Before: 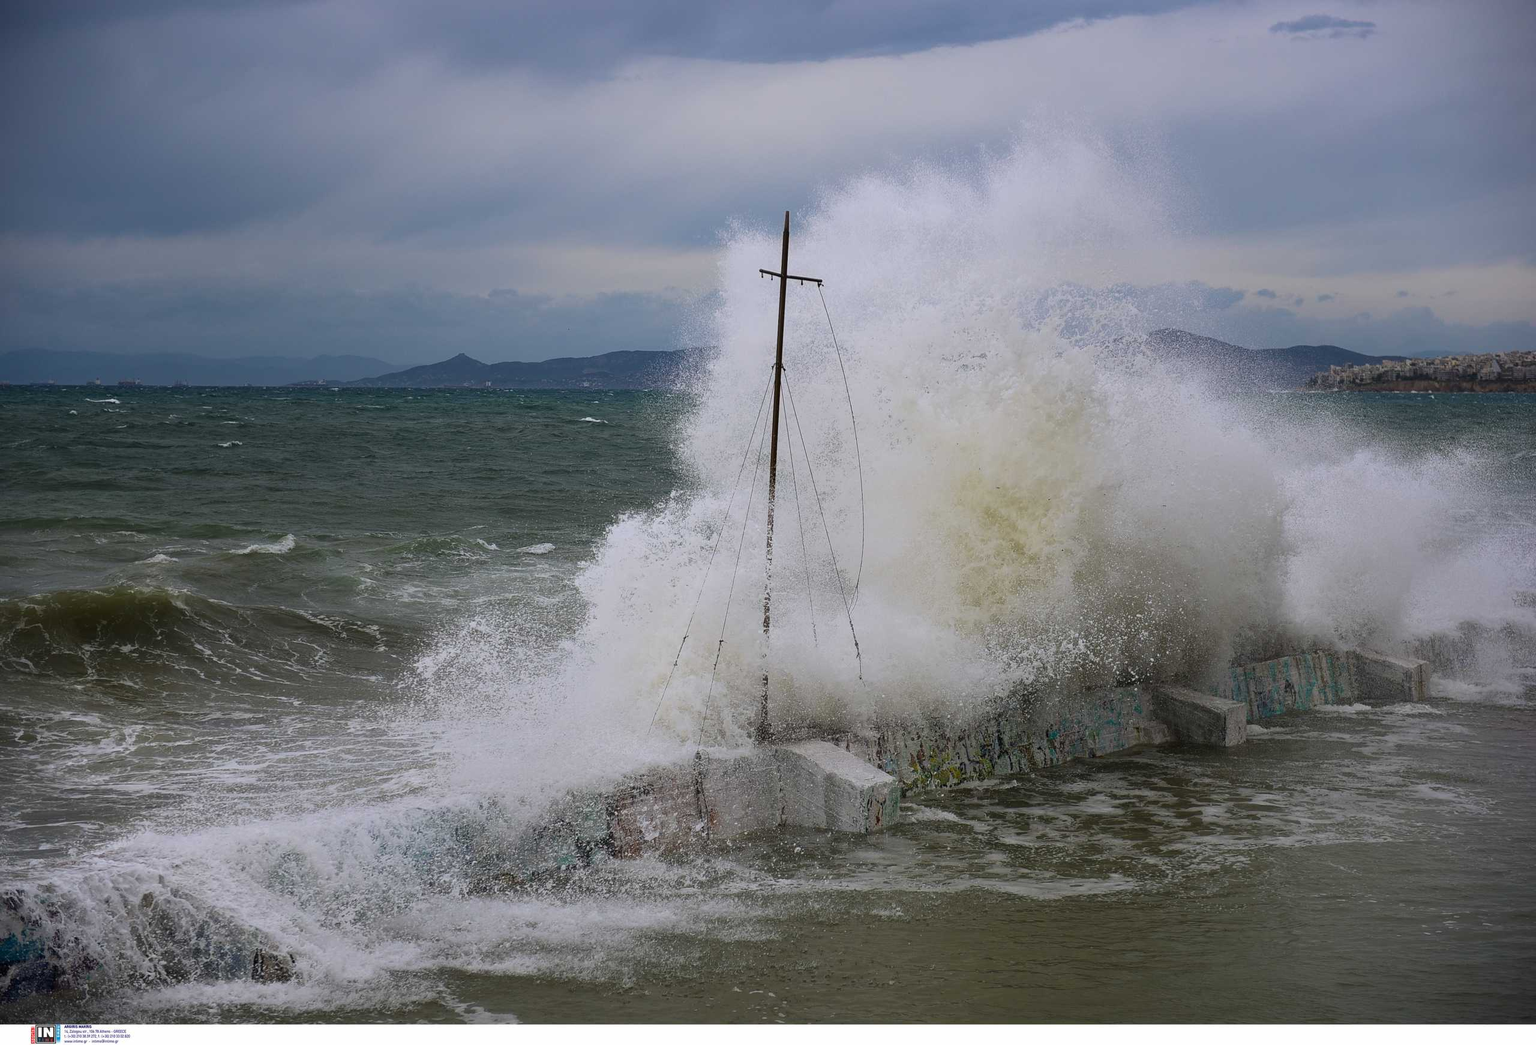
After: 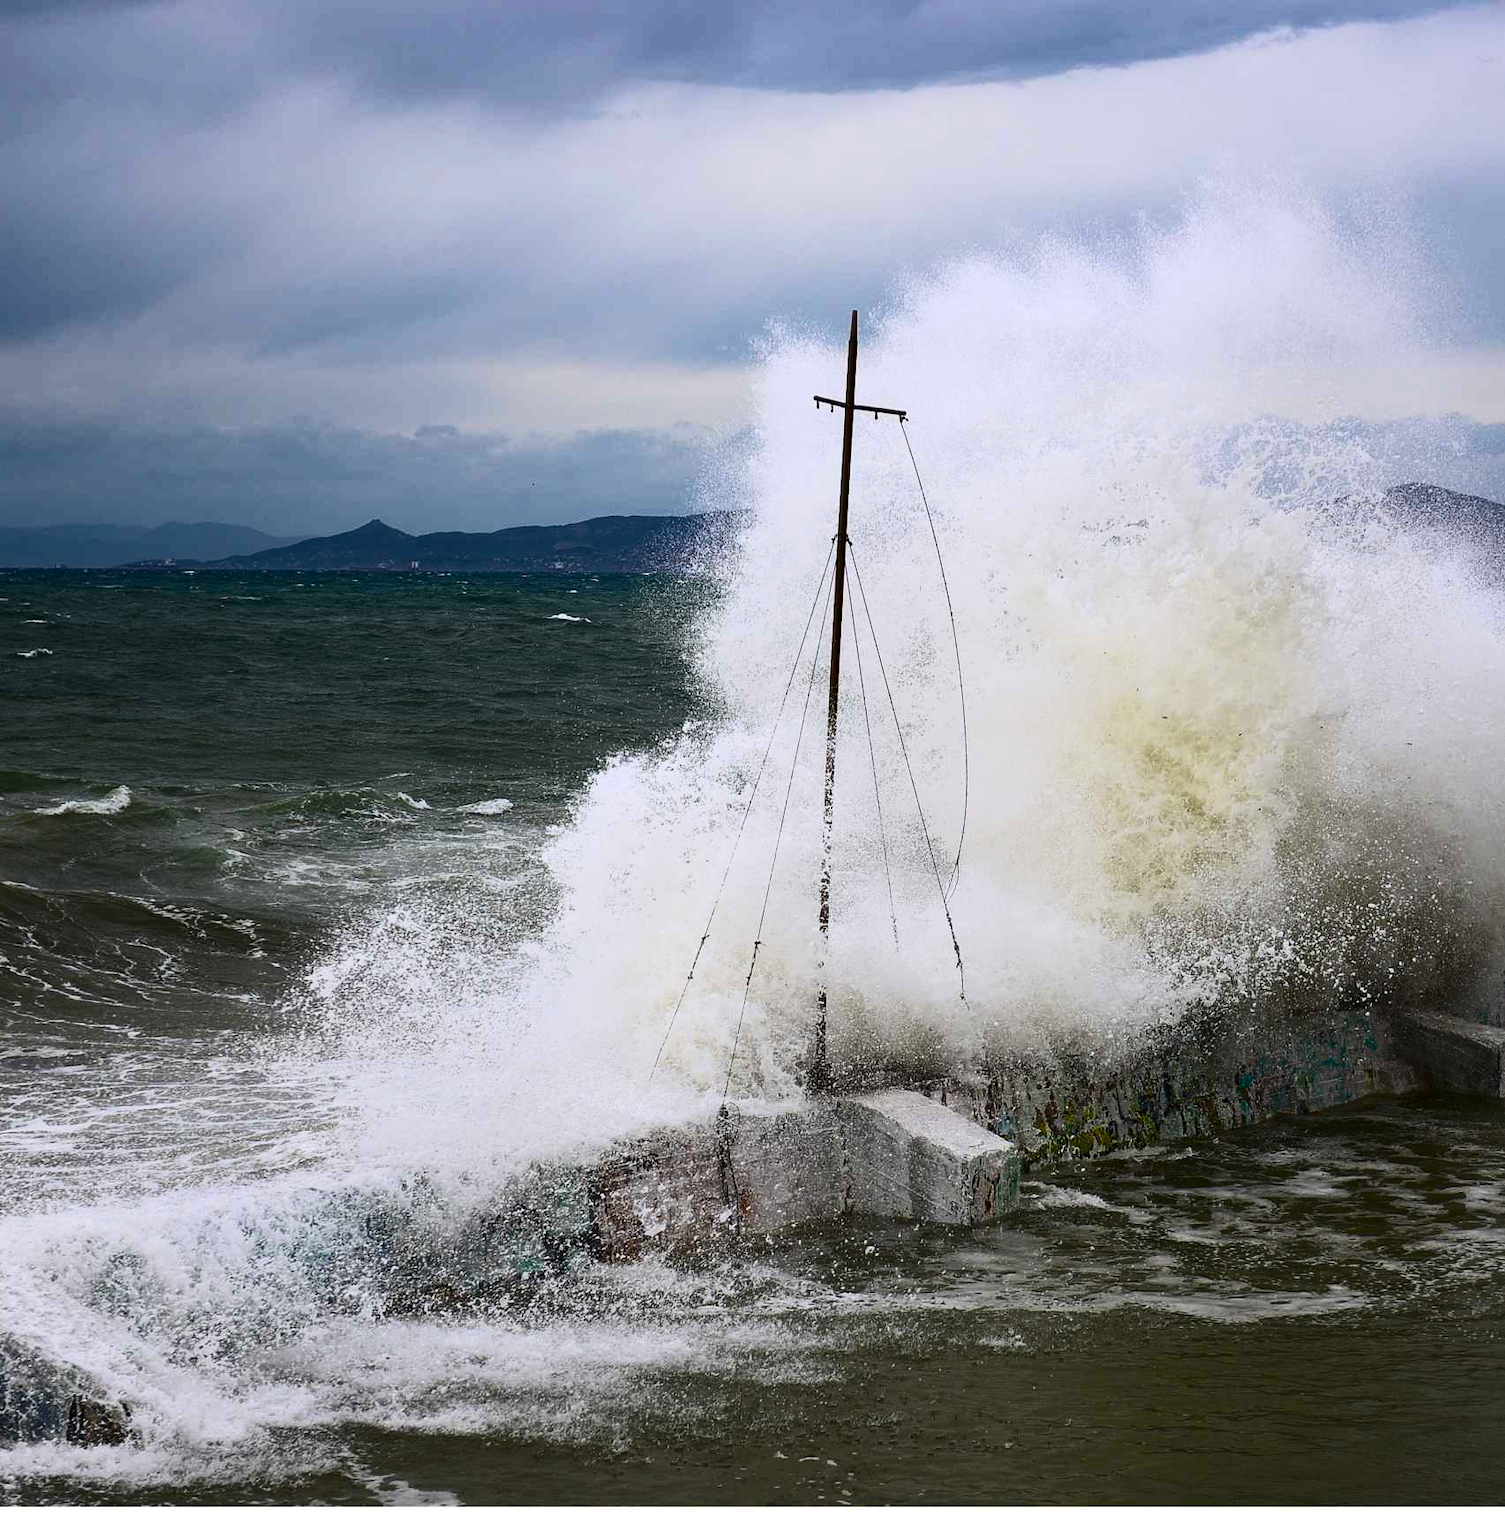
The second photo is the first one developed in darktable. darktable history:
contrast brightness saturation: contrast 0.404, brightness 0.046, saturation 0.258
crop and rotate: left 13.459%, right 19.893%
